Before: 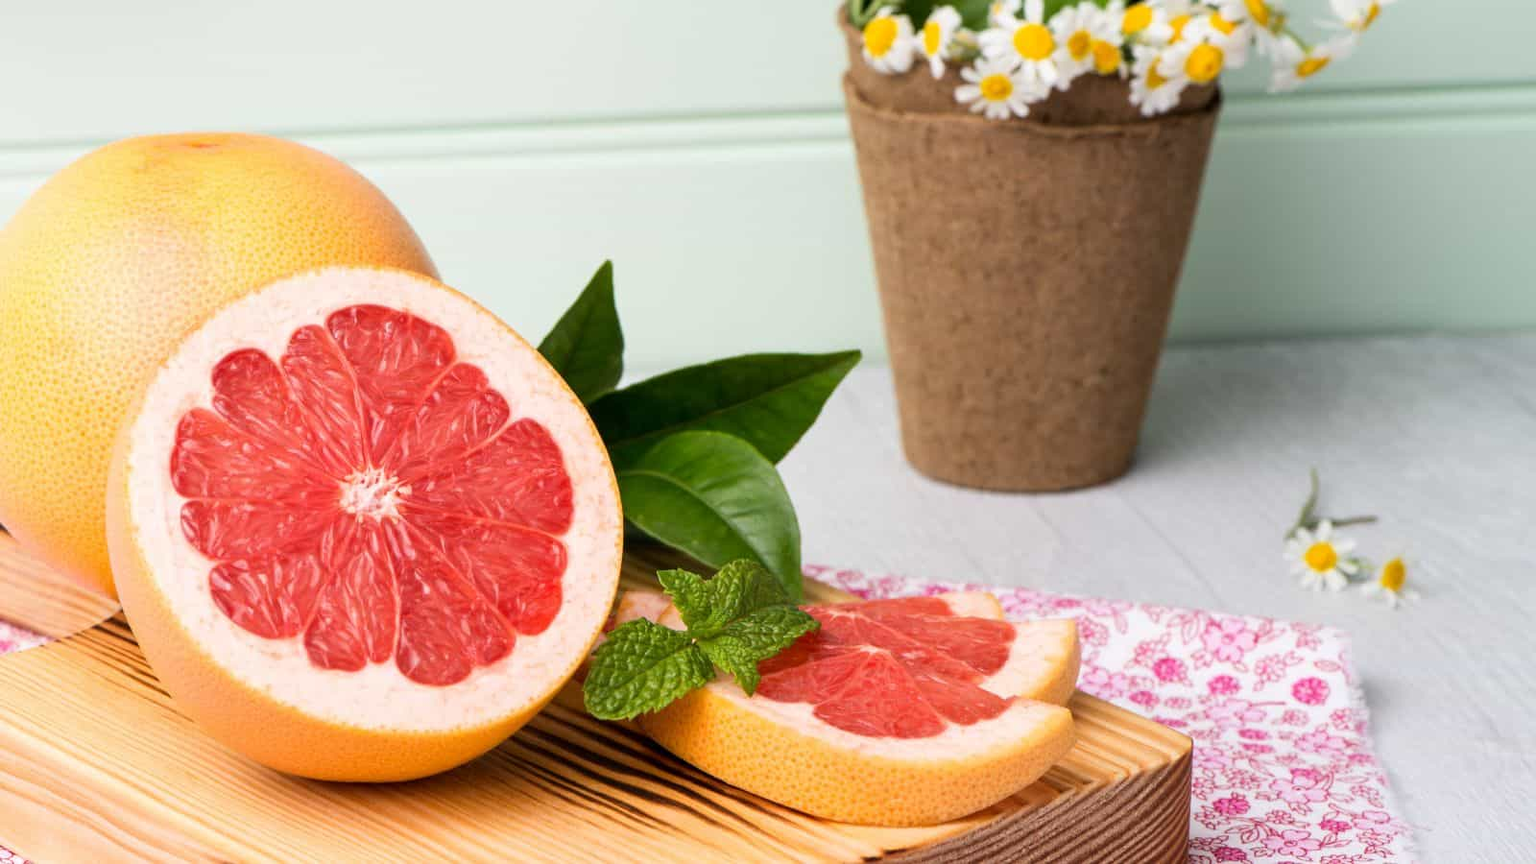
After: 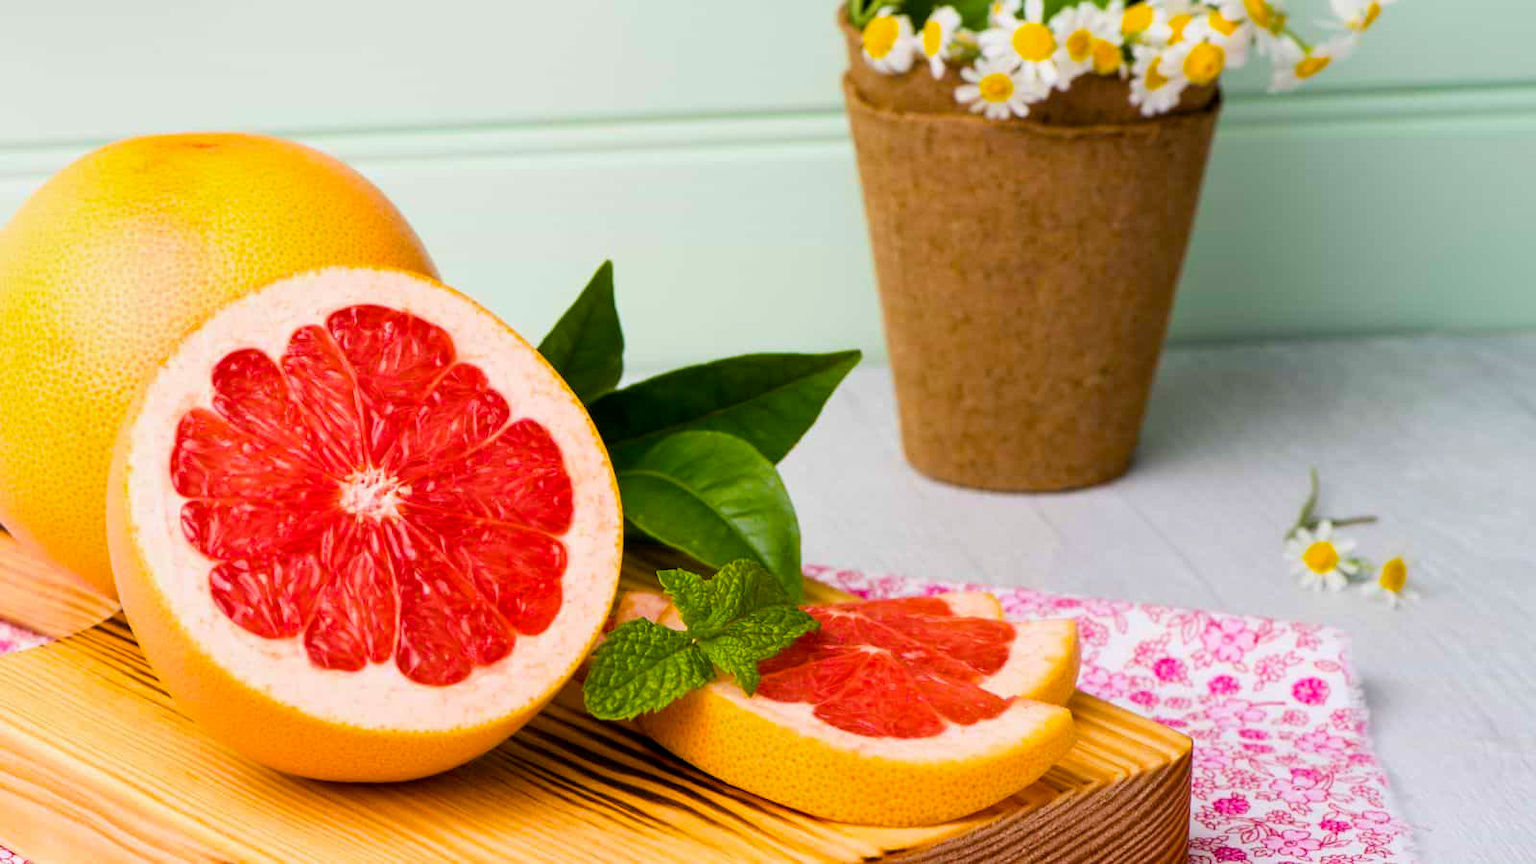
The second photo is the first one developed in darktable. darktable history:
exposure: black level correction 0.002, exposure -0.107 EV, compensate highlight preservation false
color balance rgb: linear chroma grading › shadows 15.574%, perceptual saturation grading › global saturation 19.539%, global vibrance 39.976%
